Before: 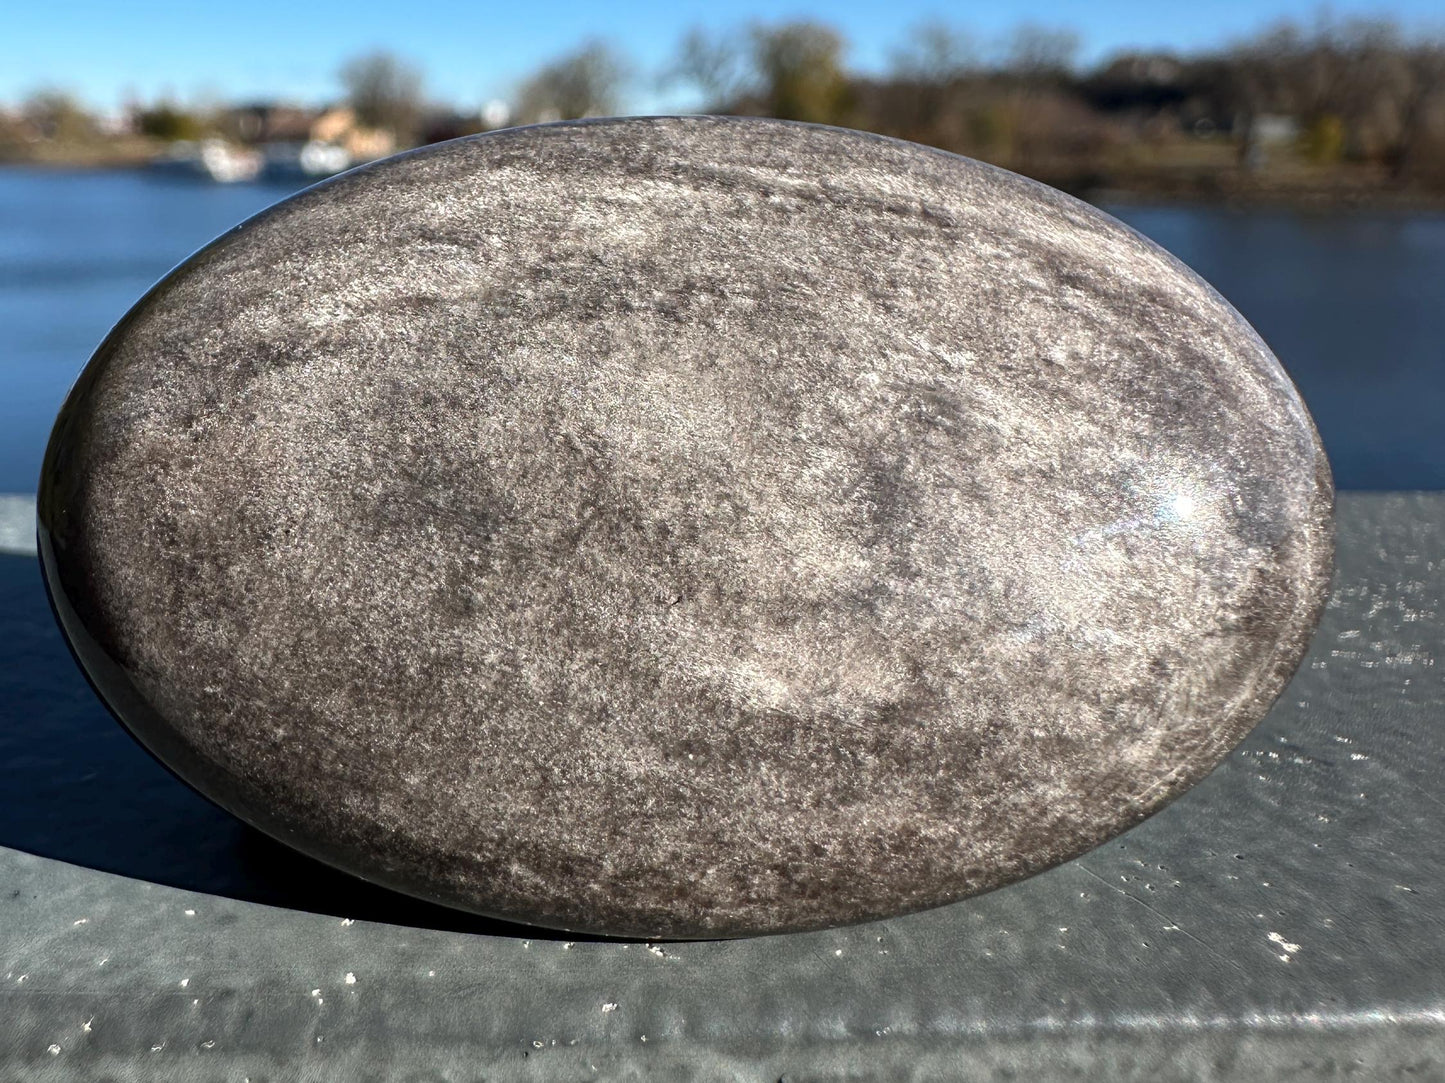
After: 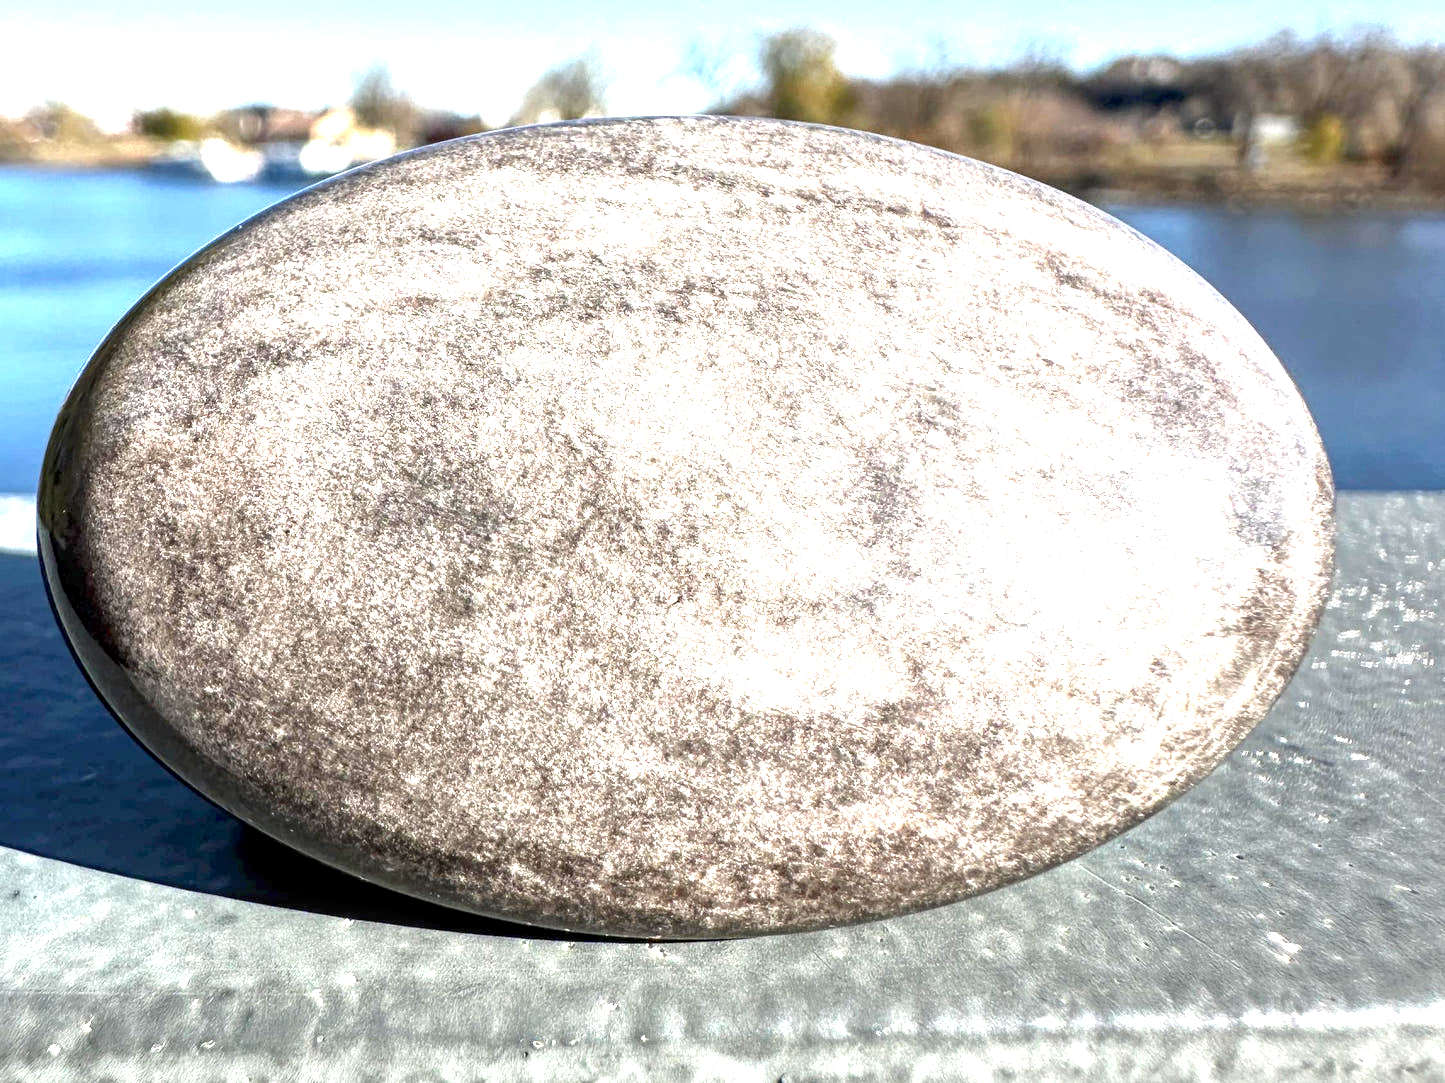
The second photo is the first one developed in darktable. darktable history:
exposure: black level correction 0.001, exposure 1.845 EV, compensate highlight preservation false
local contrast: detail 130%
